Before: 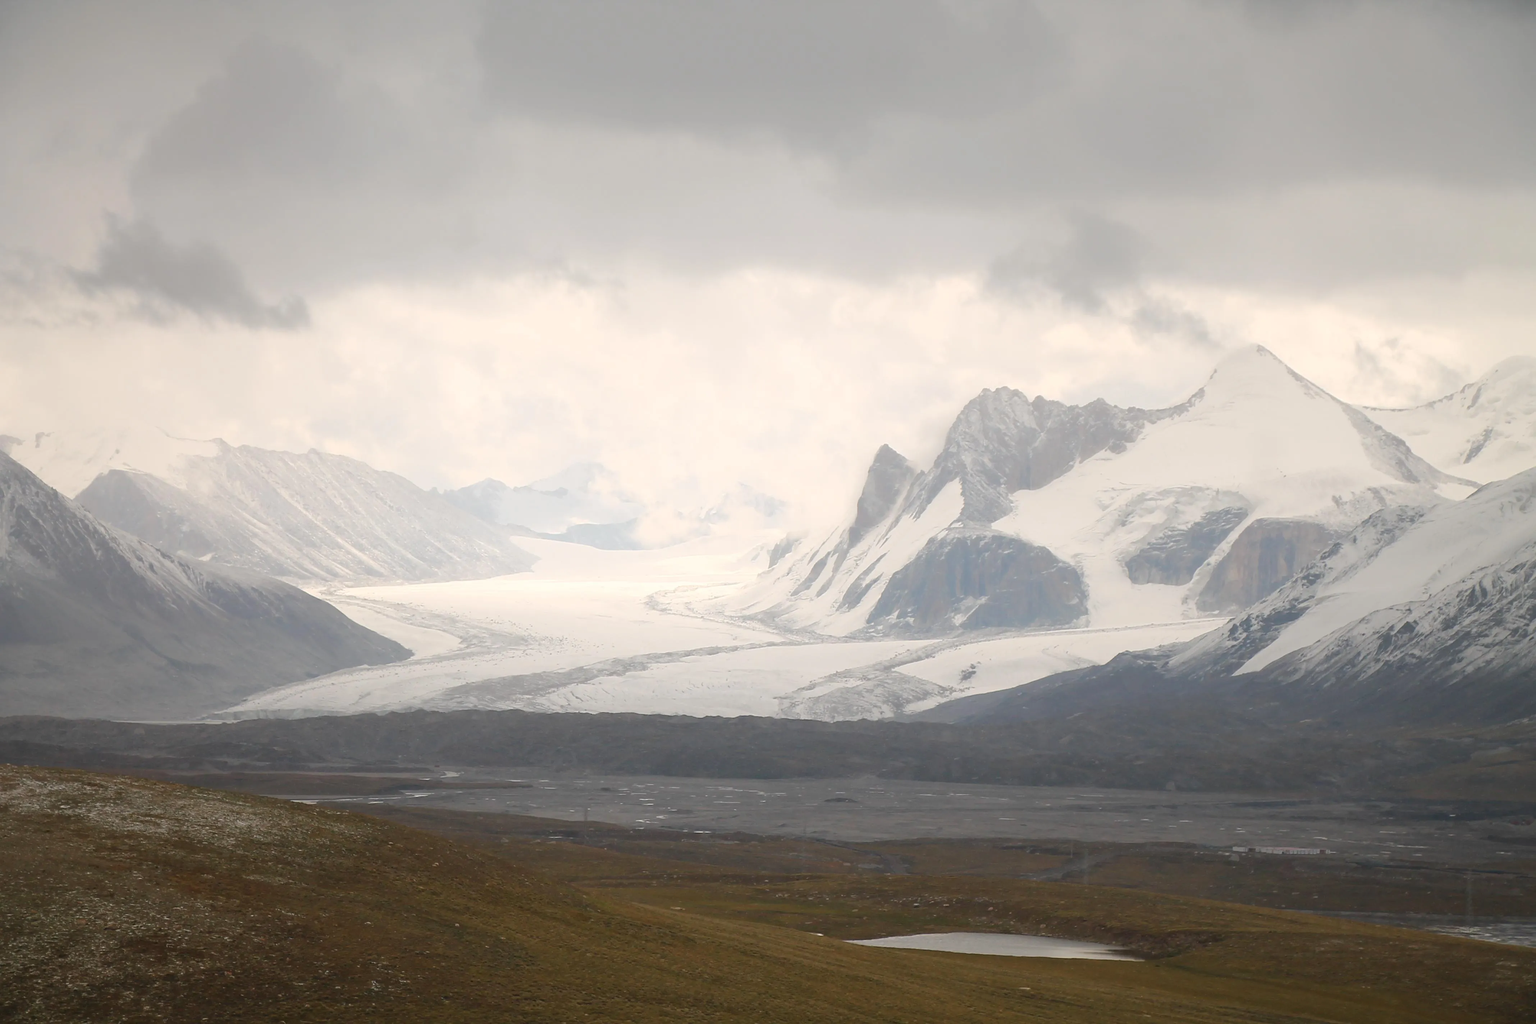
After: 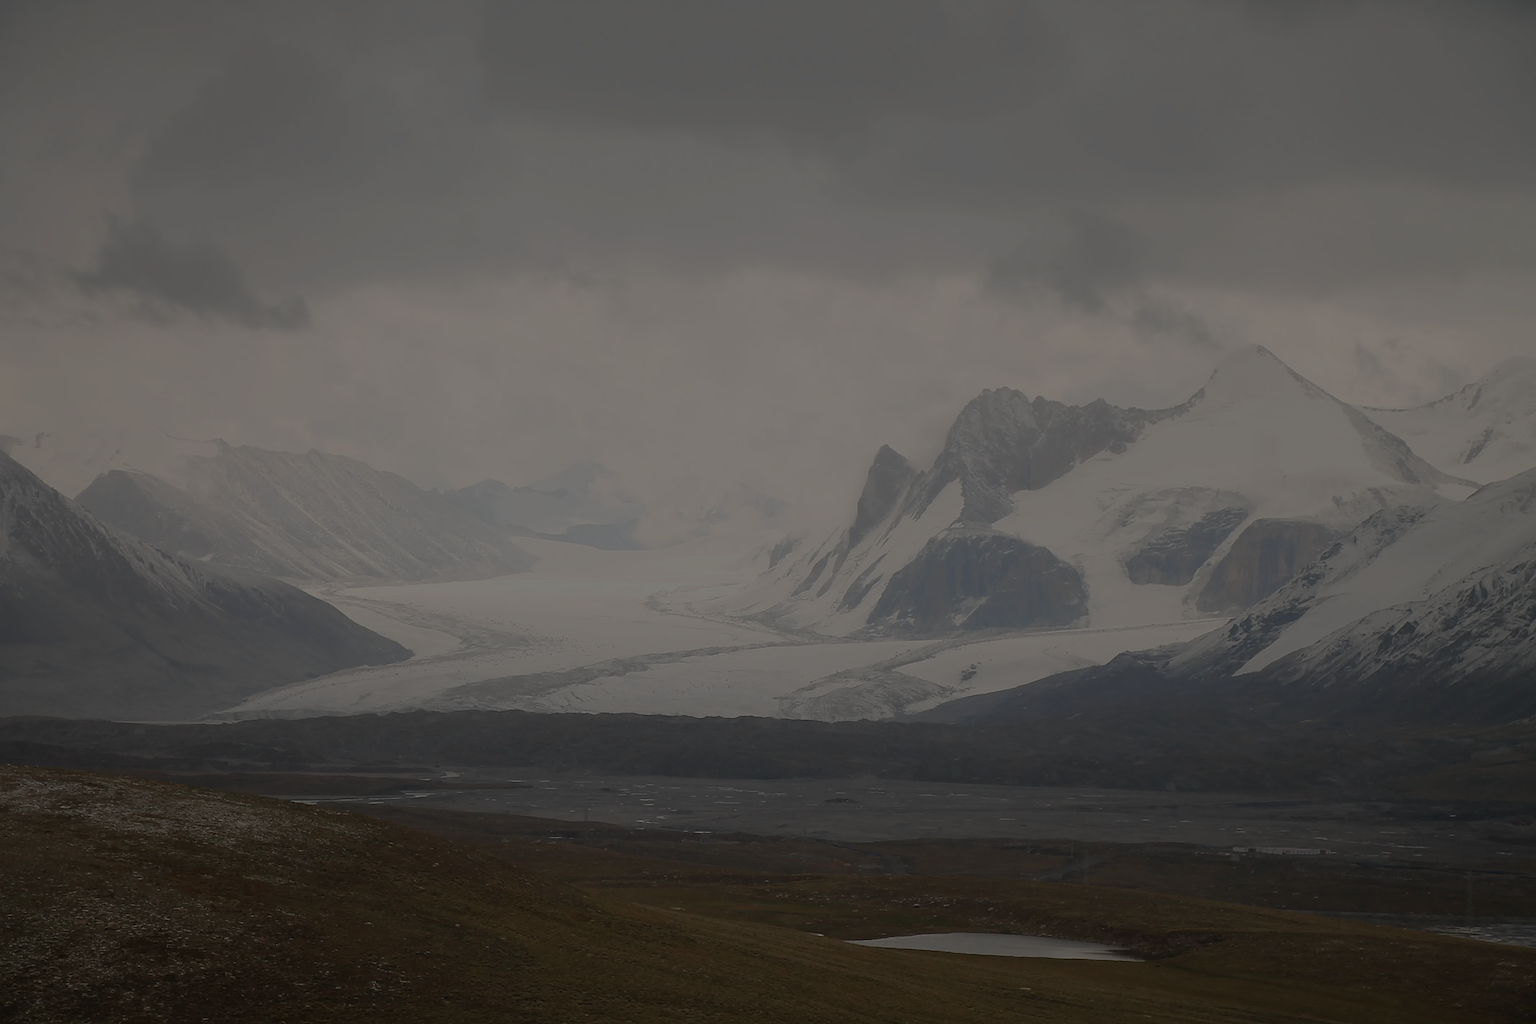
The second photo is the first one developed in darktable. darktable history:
sharpen: on, module defaults
color balance rgb: perceptual brilliance grading › global brilliance -48.39%
